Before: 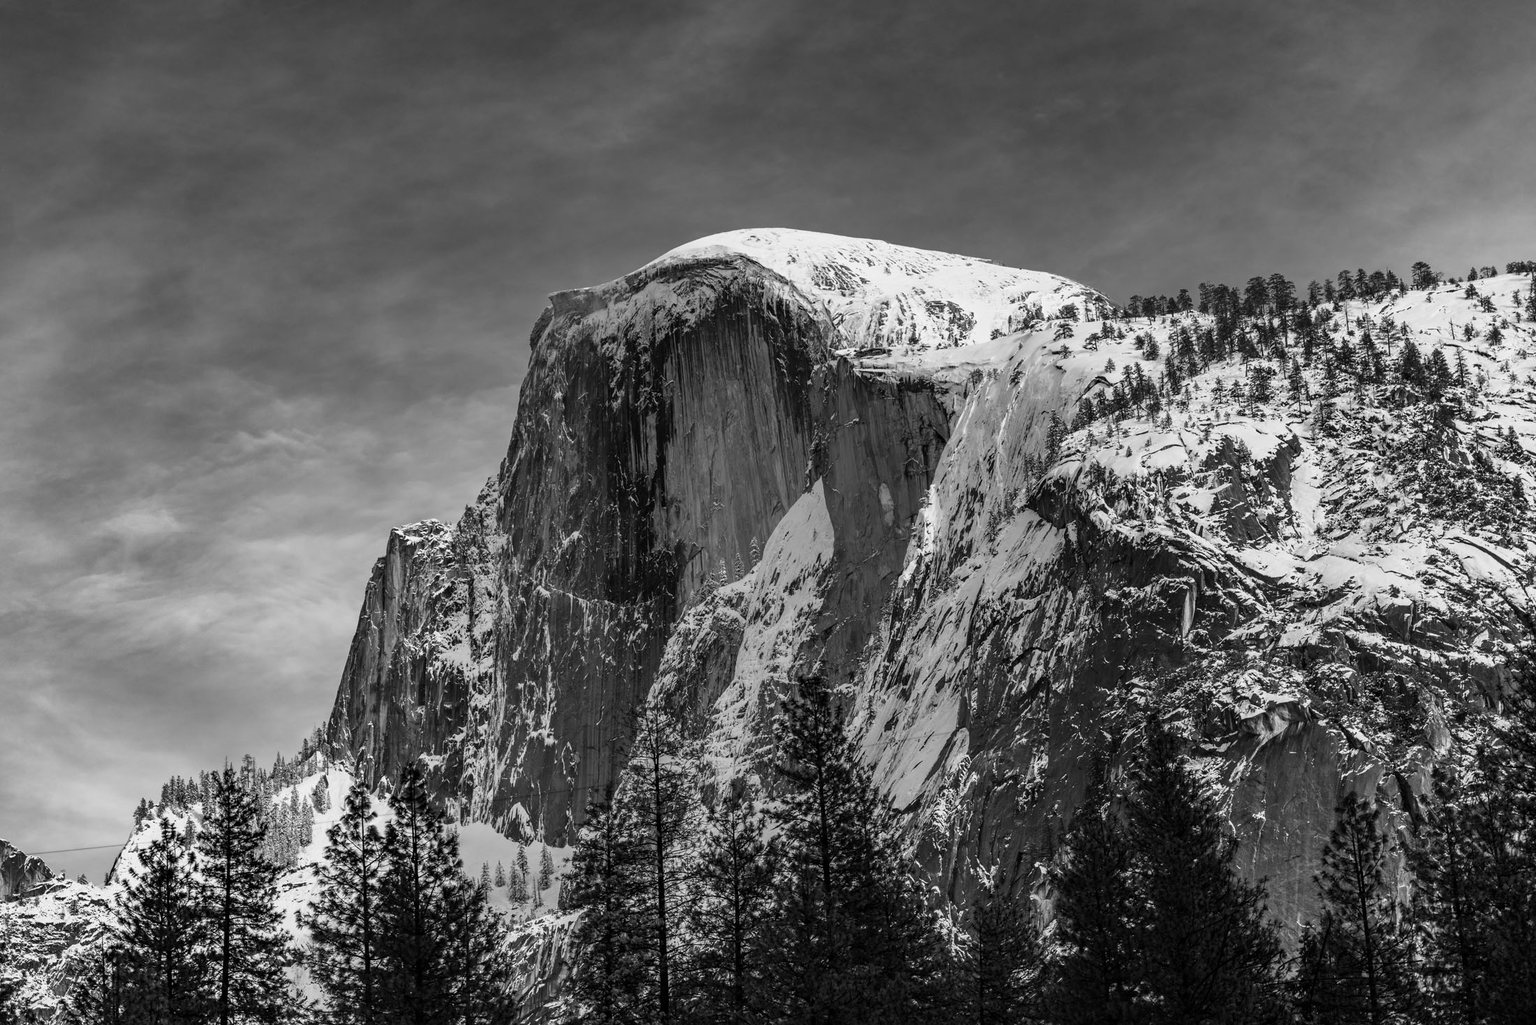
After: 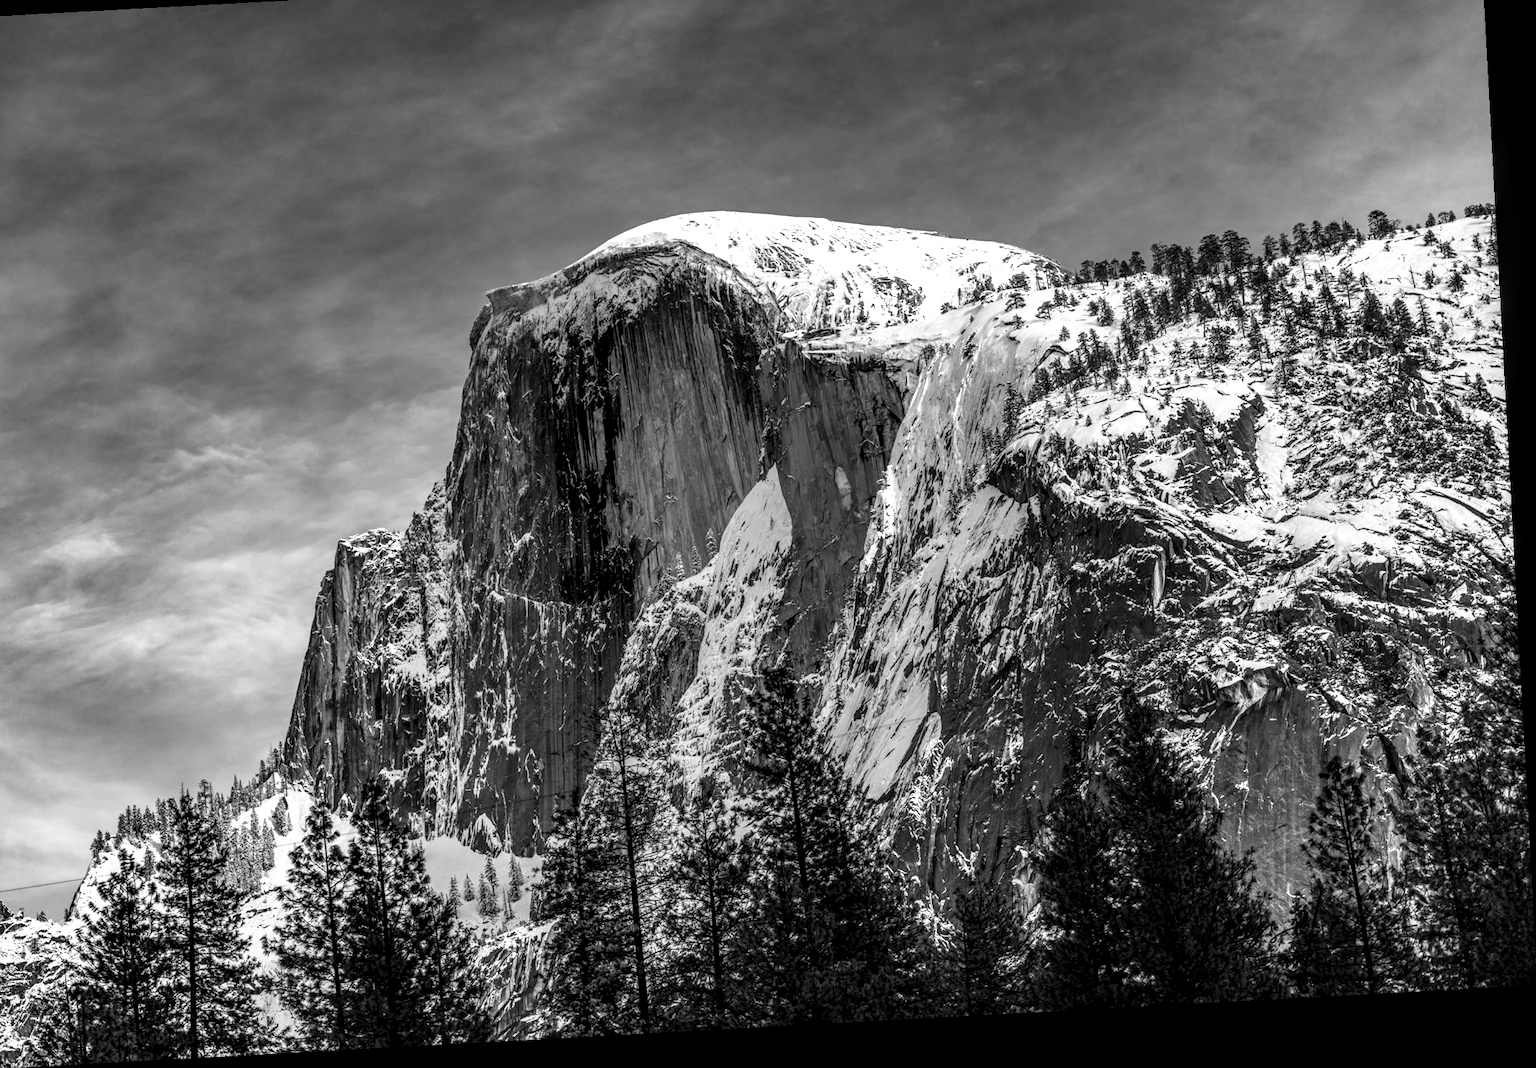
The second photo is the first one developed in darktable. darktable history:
local contrast: detail 154%
crop and rotate: angle 3.12°, left 5.676%, top 5.717%
exposure: black level correction 0, exposure 0.199 EV, compensate highlight preservation false
